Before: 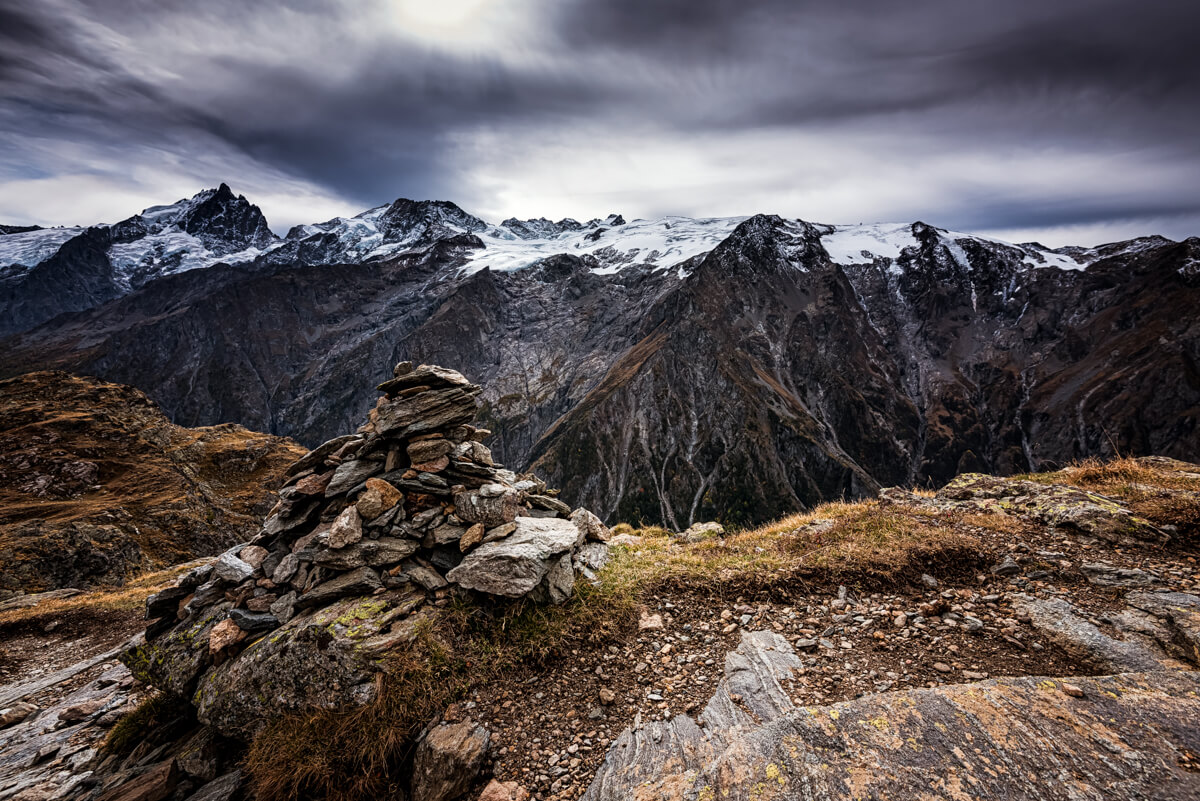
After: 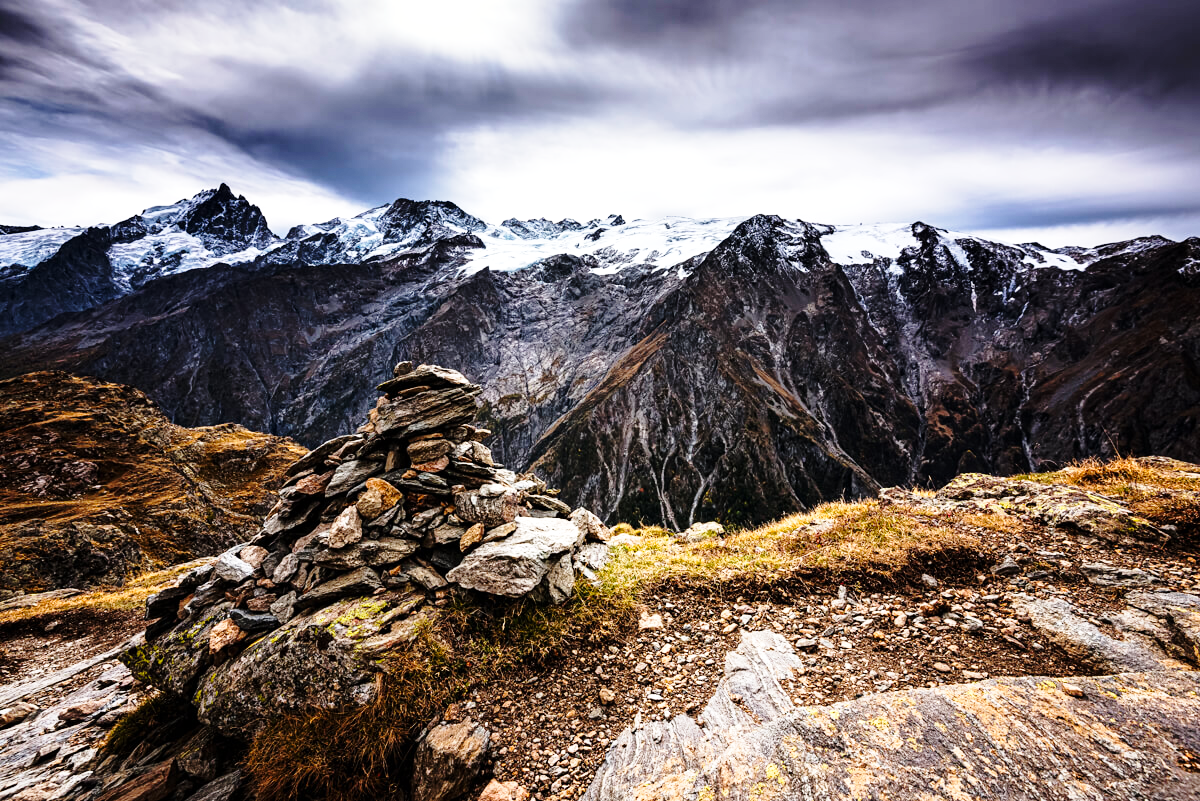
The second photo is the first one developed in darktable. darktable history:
color balance rgb: perceptual saturation grading › global saturation 14.705%
base curve: curves: ch0 [(0, 0) (0.028, 0.03) (0.121, 0.232) (0.46, 0.748) (0.859, 0.968) (1, 1)], preserve colors none
tone equalizer: -8 EV -0.38 EV, -7 EV -0.381 EV, -6 EV -0.34 EV, -5 EV -0.206 EV, -3 EV 0.21 EV, -2 EV 0.322 EV, -1 EV 0.39 EV, +0 EV 0.424 EV
